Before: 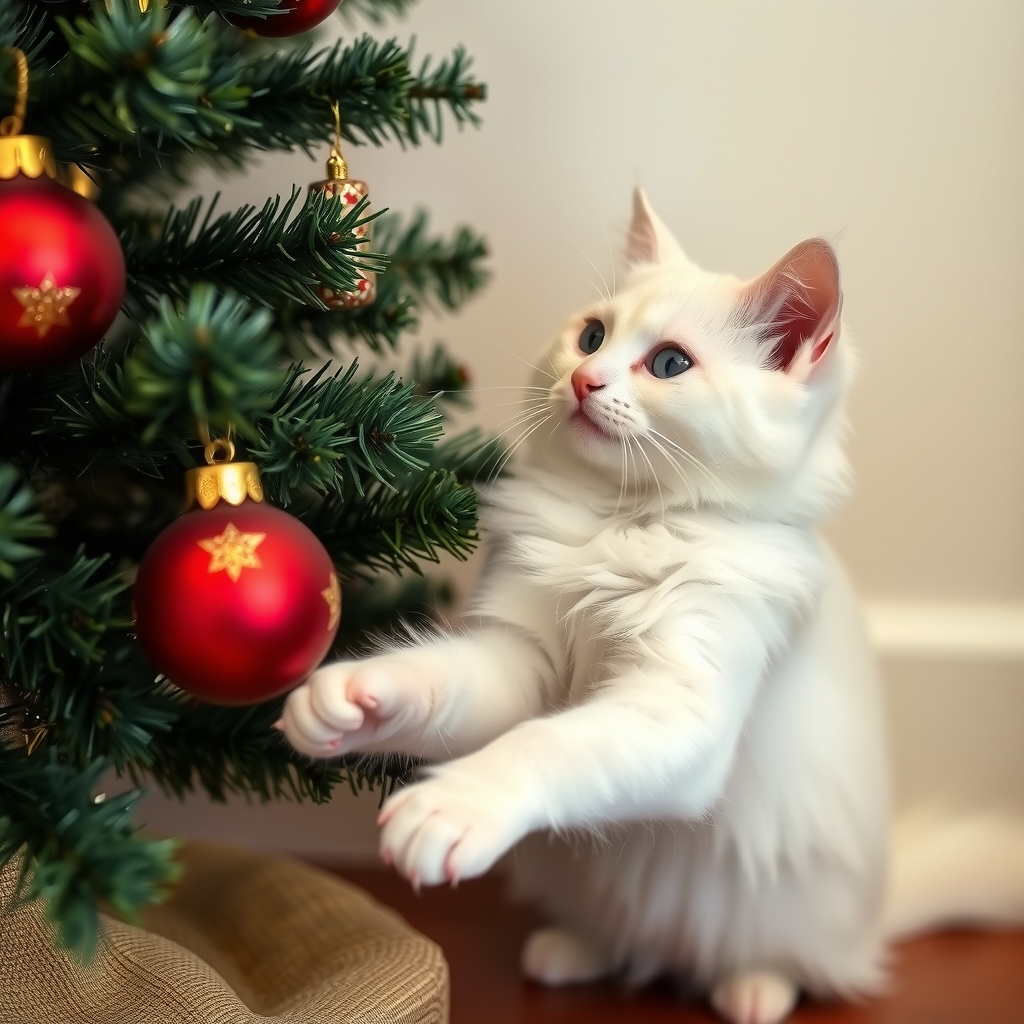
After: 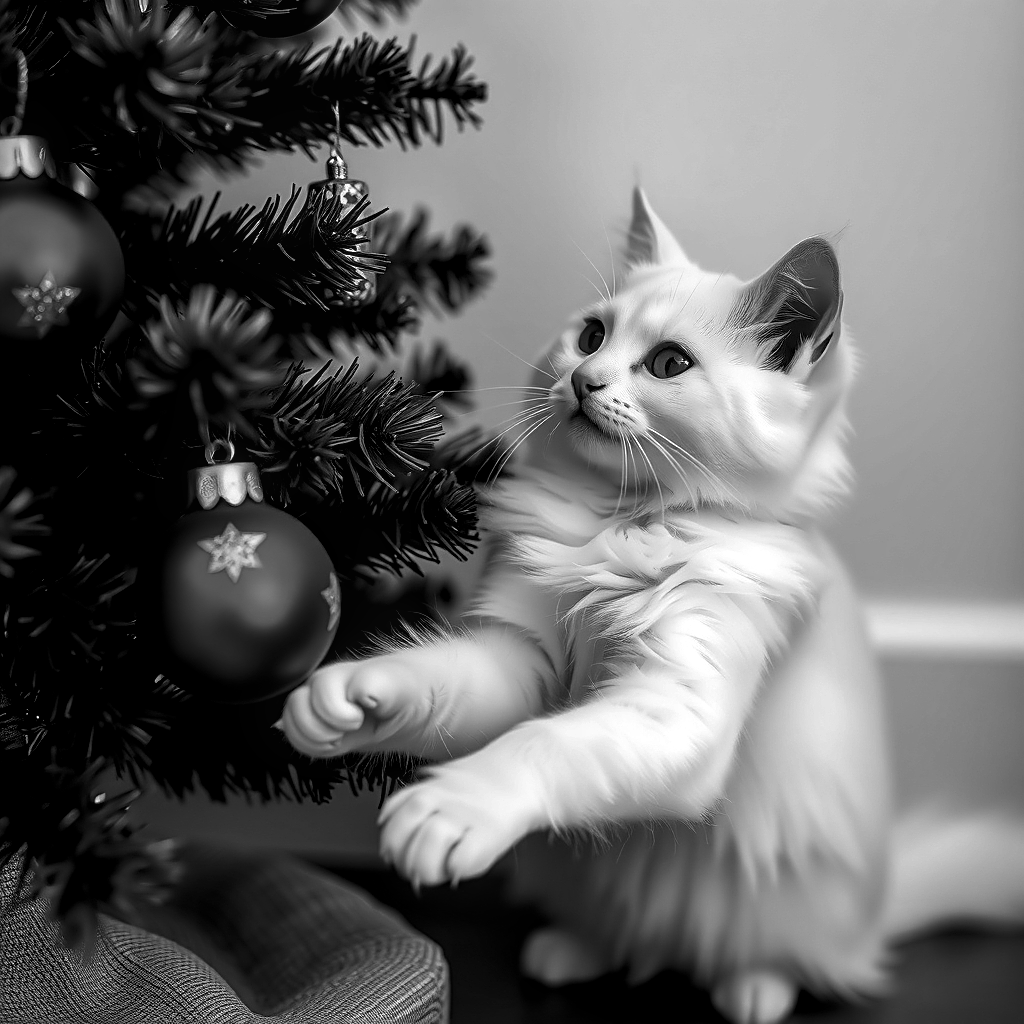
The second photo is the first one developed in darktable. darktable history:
shadows and highlights: radius 125.83, shadows 21.21, highlights -22.51, low approximation 0.01
local contrast: on, module defaults
levels: levels [0.101, 0.578, 0.953]
sharpen: on, module defaults
color calibration: output gray [0.267, 0.423, 0.261, 0], illuminant as shot in camera, x 0.358, y 0.373, temperature 4628.91 K
